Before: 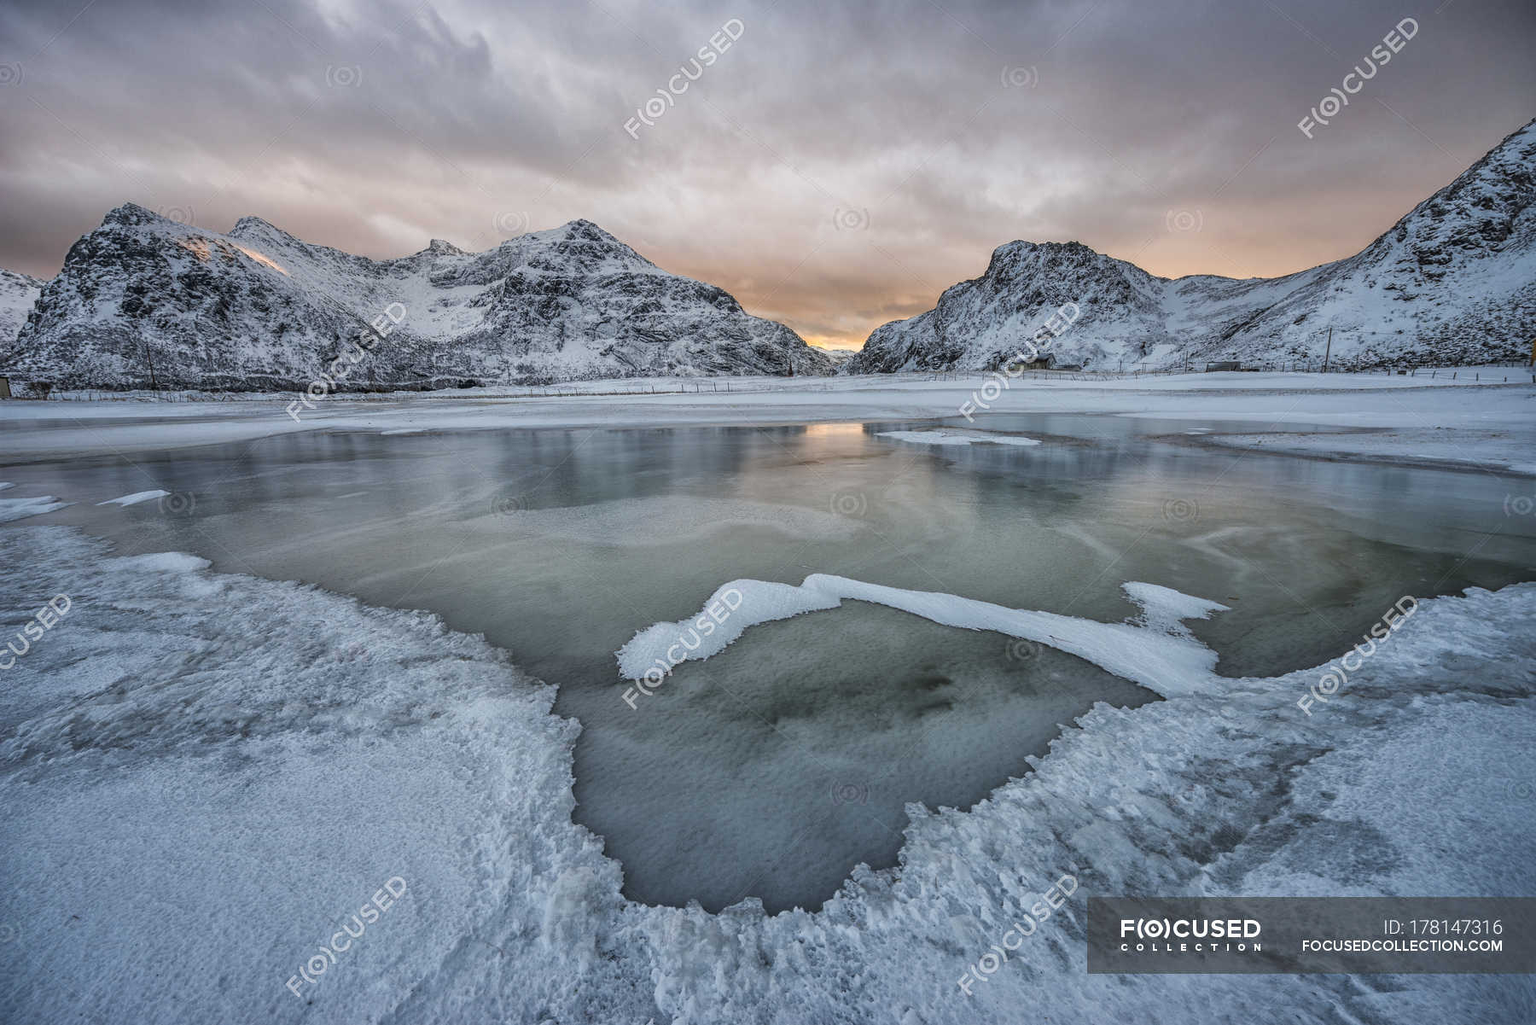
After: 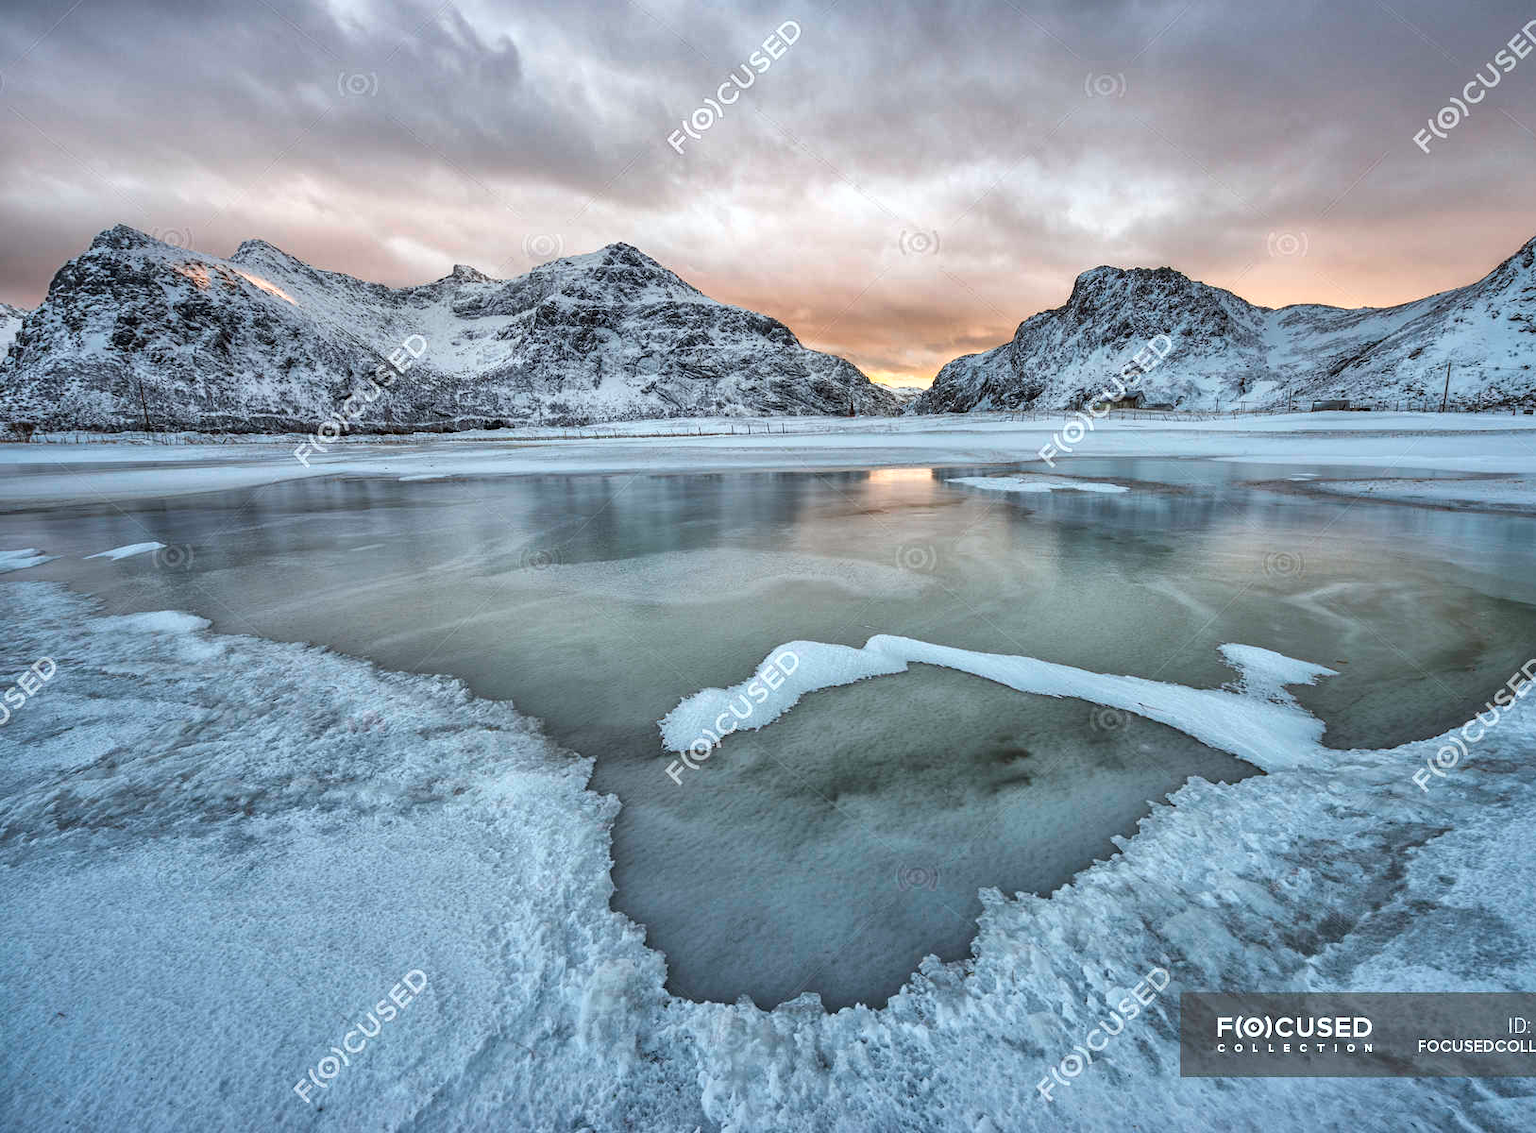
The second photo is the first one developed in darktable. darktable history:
crop and rotate: left 1.351%, right 8.257%
exposure: black level correction 0, exposure 0.498 EV, compensate exposure bias true, compensate highlight preservation false
color correction: highlights a* -2.92, highlights b* -2.06, shadows a* 2.04, shadows b* 2.71
shadows and highlights: soften with gaussian
